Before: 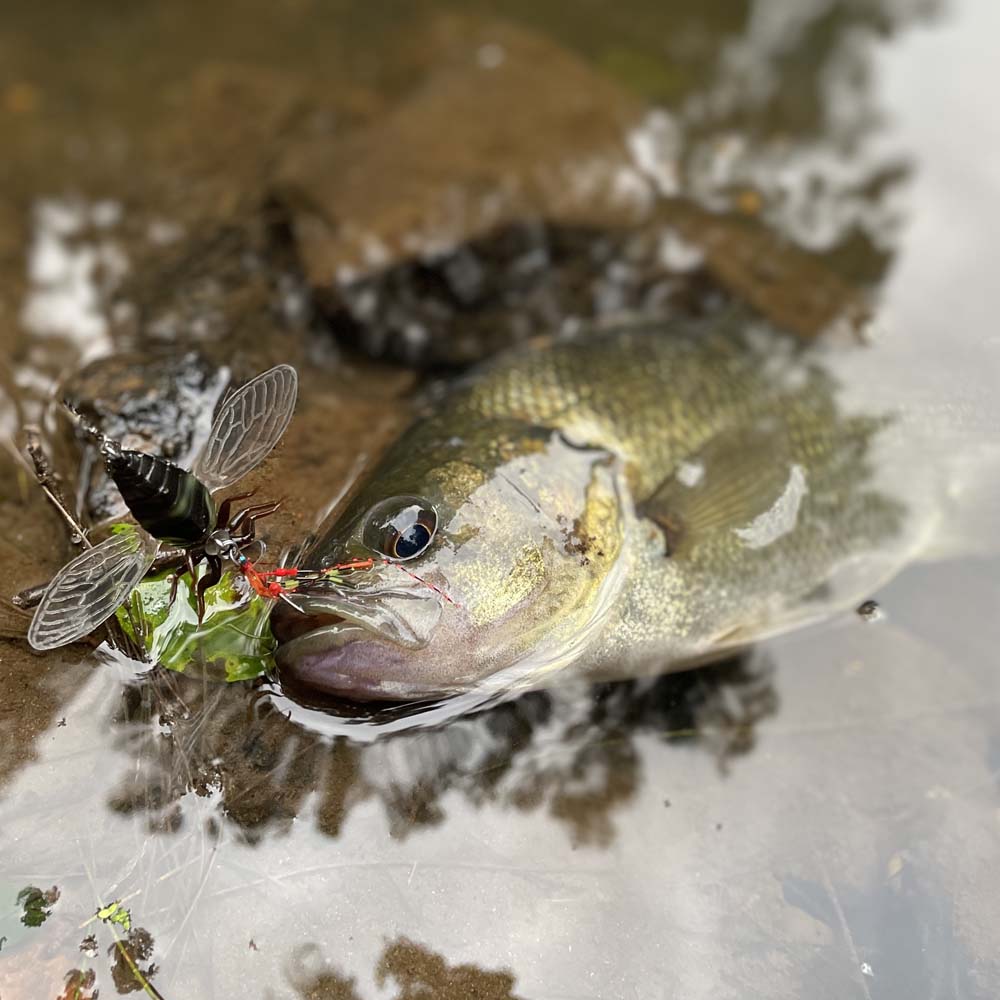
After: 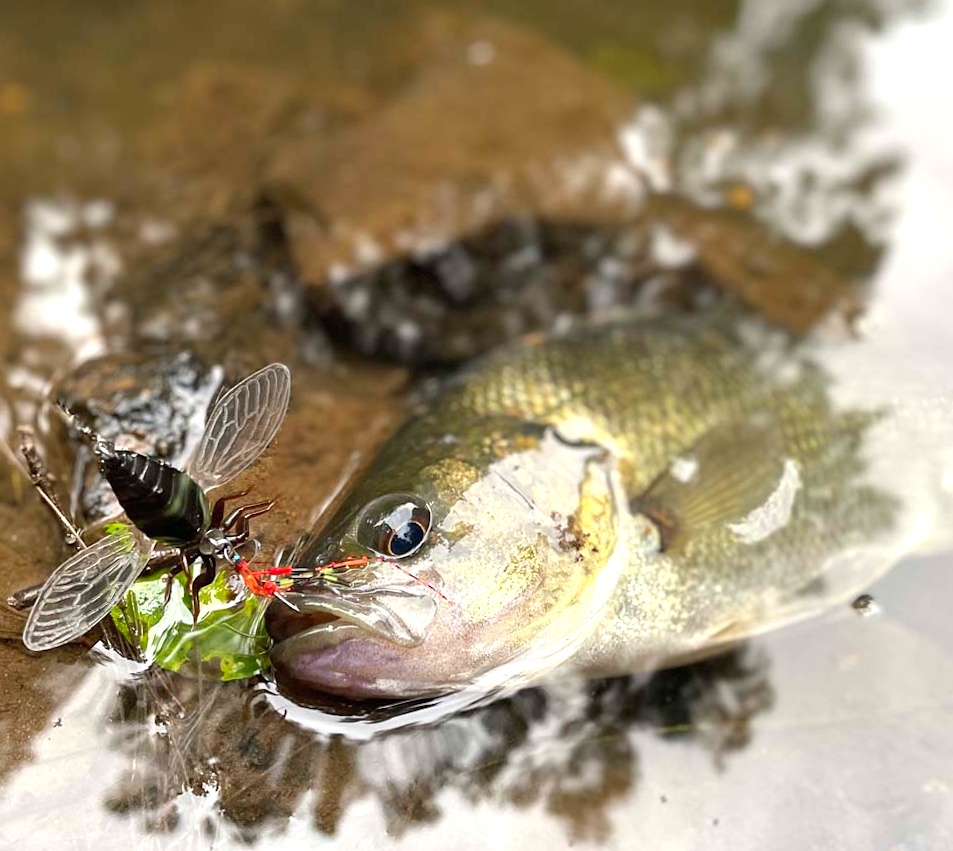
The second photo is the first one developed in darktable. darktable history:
crop and rotate: angle 0.451°, left 0.3%, right 3.615%, bottom 14.213%
exposure: exposure 0.611 EV, compensate highlight preservation false
